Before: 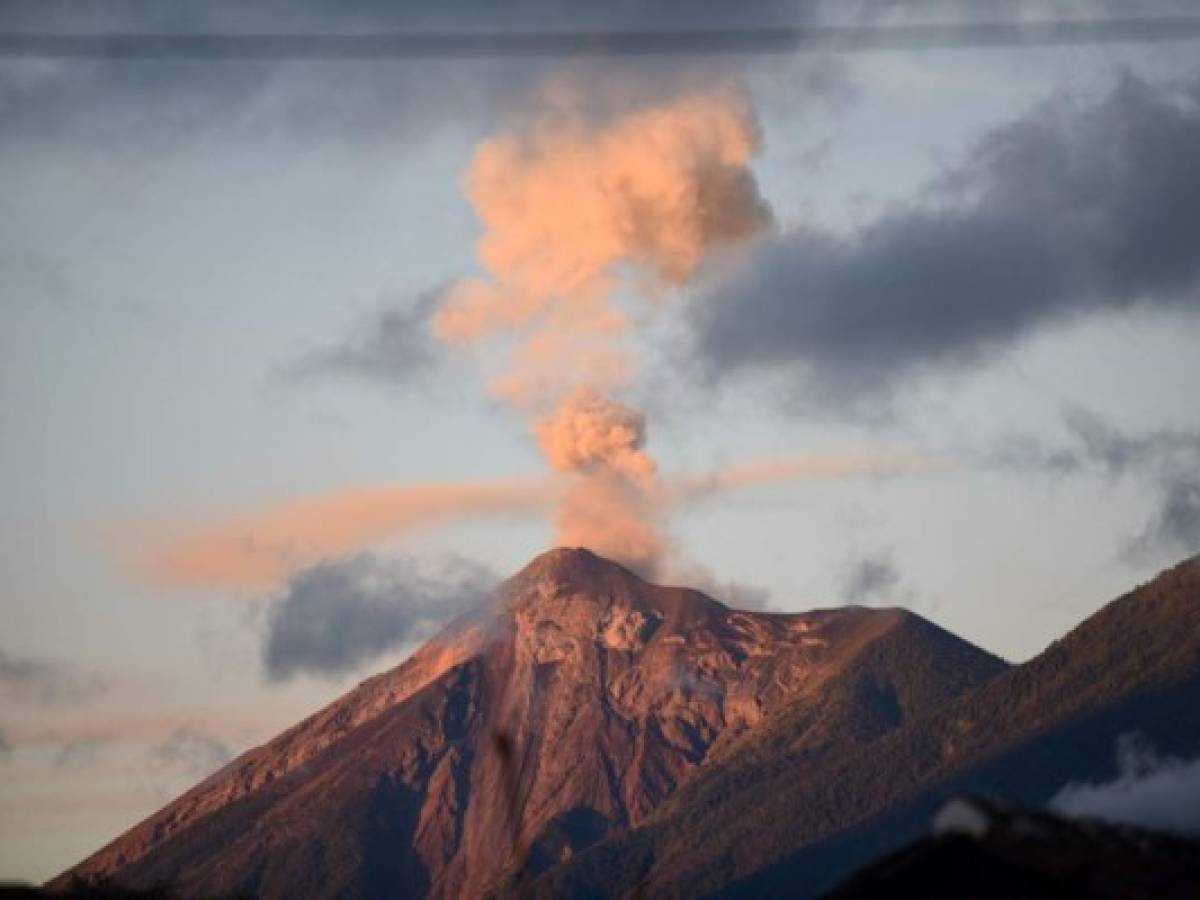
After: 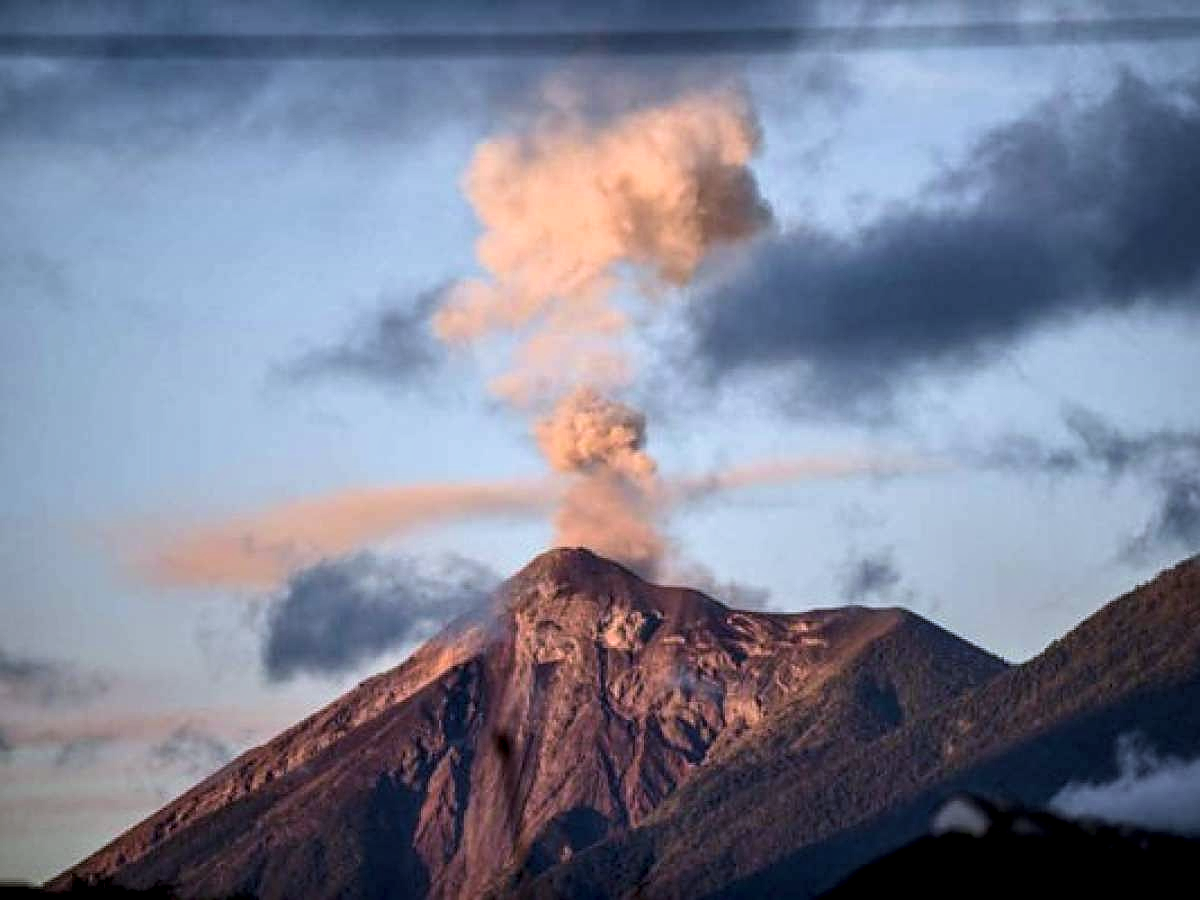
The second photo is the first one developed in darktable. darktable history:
local contrast: highlights 0%, shadows 0%, detail 182%
sharpen: on, module defaults
white balance: red 0.931, blue 1.11
velvia: on, module defaults
